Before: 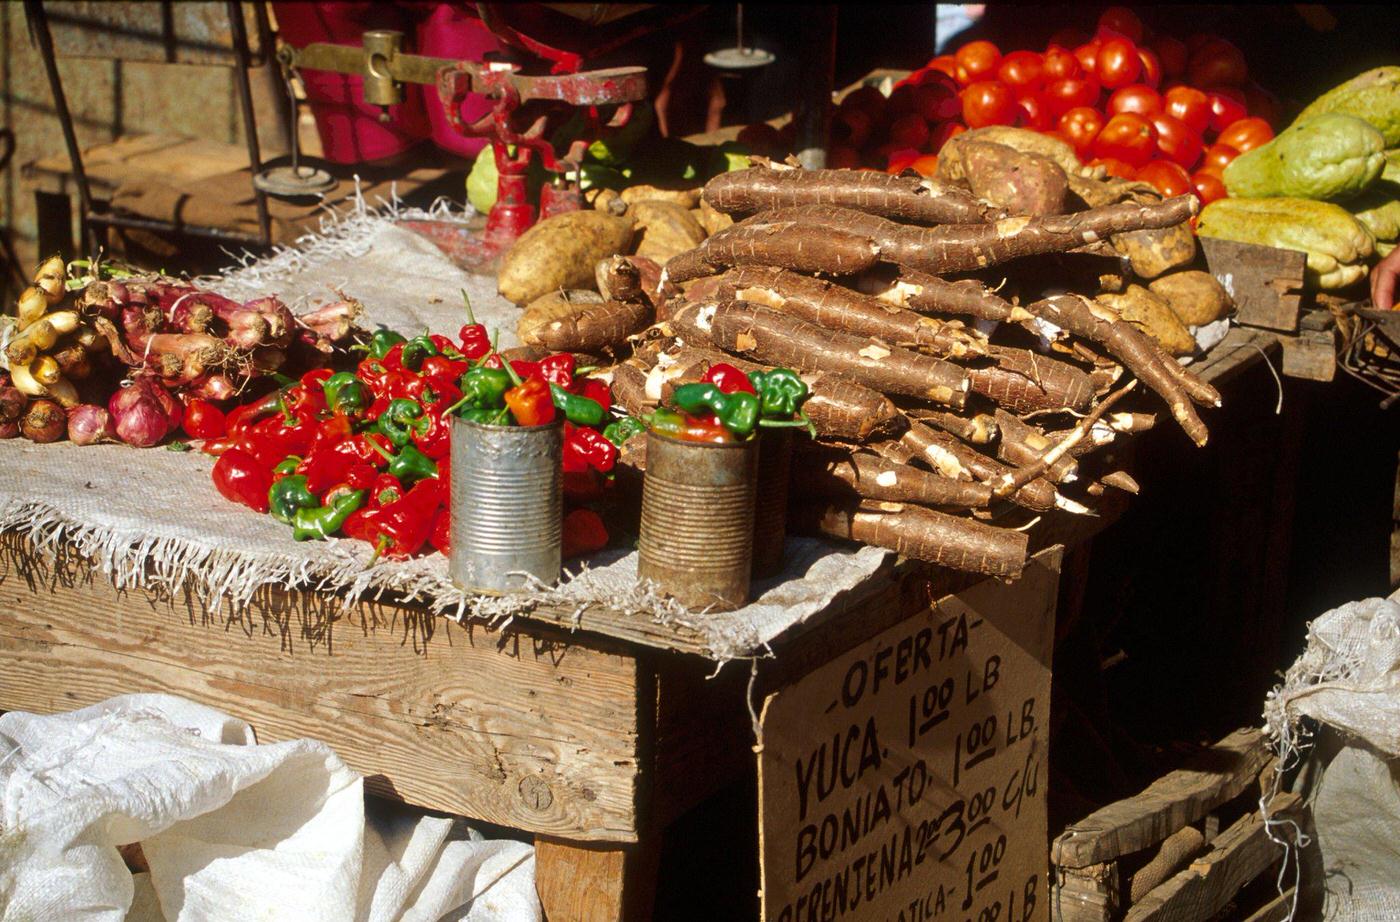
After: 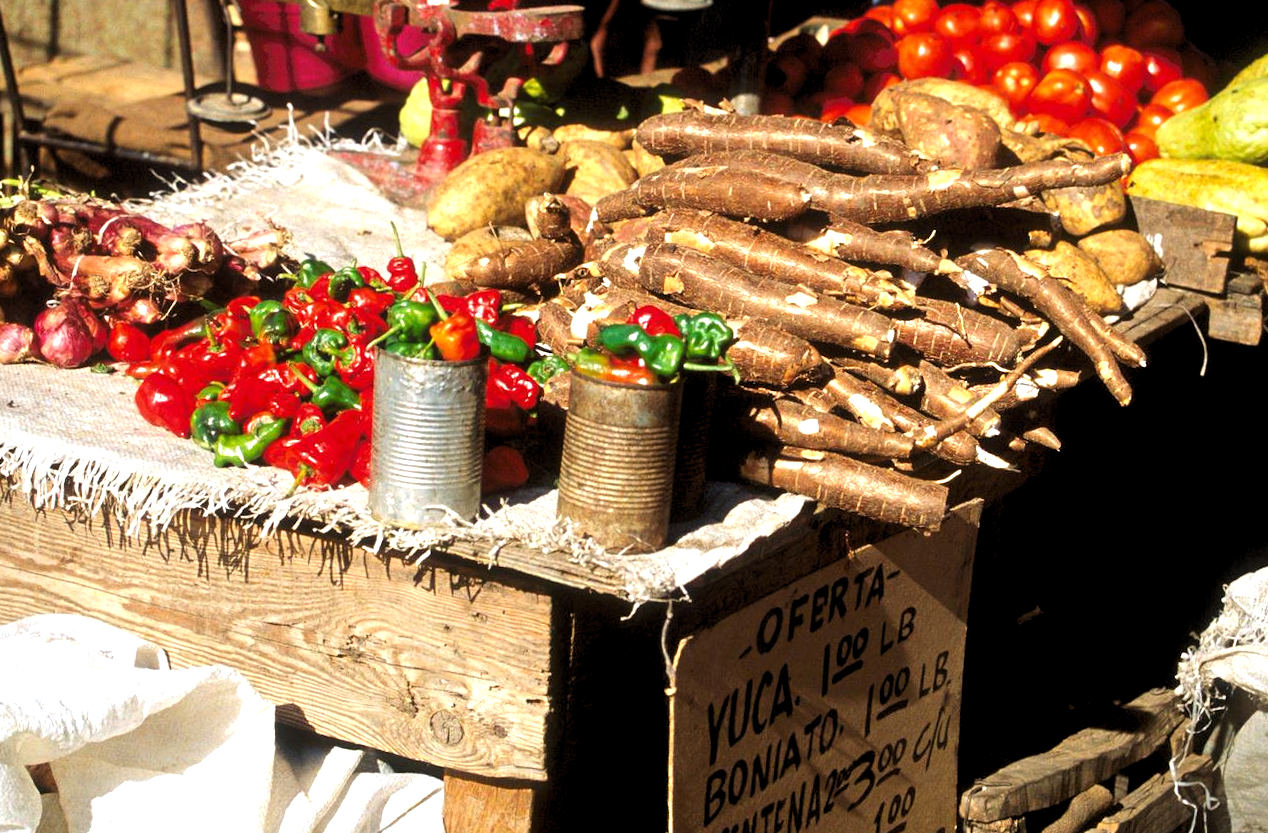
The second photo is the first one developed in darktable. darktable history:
crop and rotate: angle -2.08°, left 3.086%, top 4.031%, right 1.351%, bottom 0.607%
exposure: exposure 0.587 EV, compensate exposure bias true, compensate highlight preservation false
levels: black 8.53%, levels [0.062, 0.494, 0.925]
